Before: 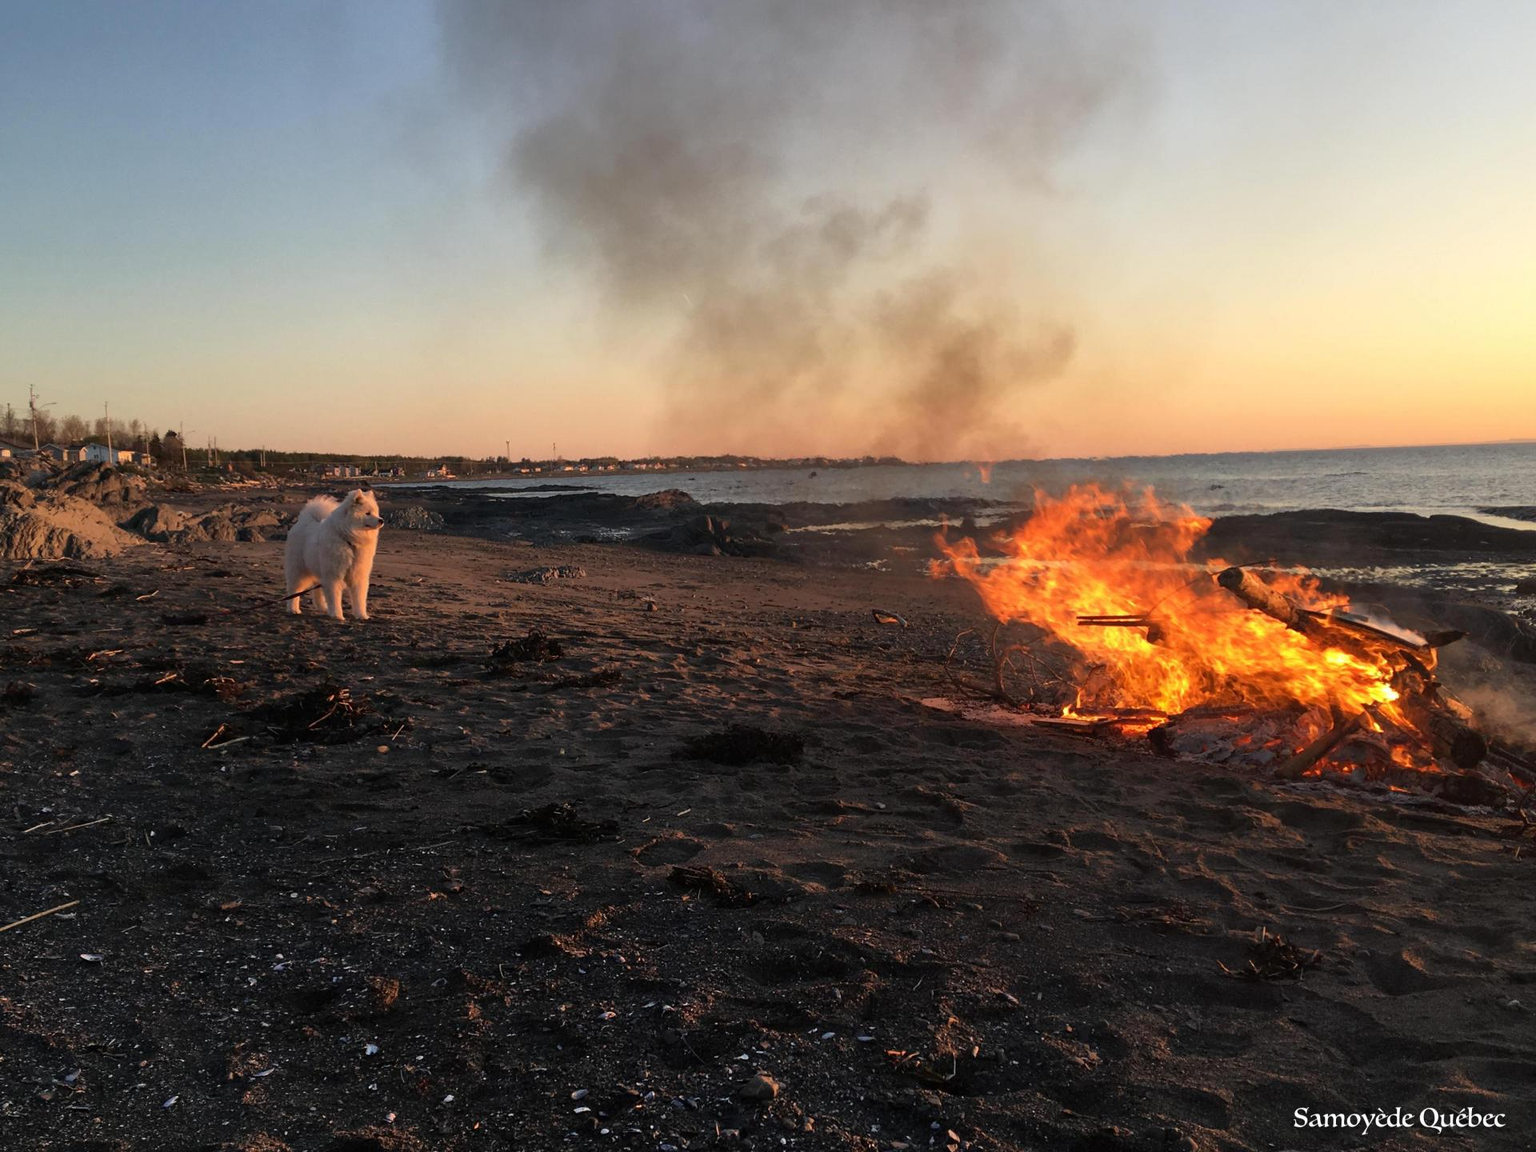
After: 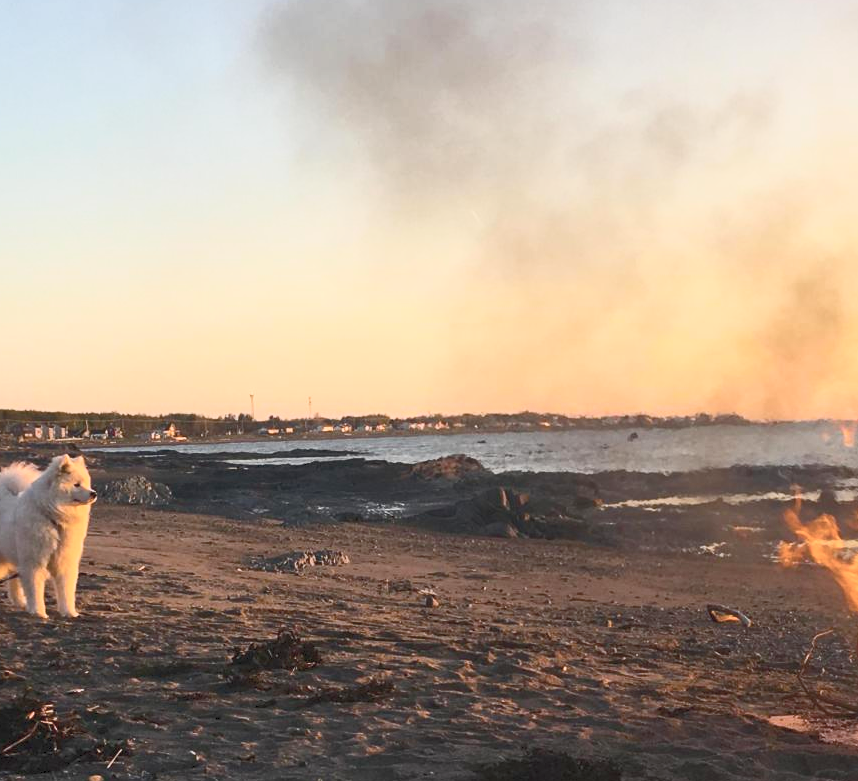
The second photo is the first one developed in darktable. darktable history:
color balance rgb: perceptual saturation grading › global saturation 74.289%, perceptual saturation grading › shadows -29.14%, contrast -29.66%
contrast brightness saturation: contrast 0.583, brightness 0.58, saturation -0.329
crop: left 19.981%, top 10.907%, right 35.283%, bottom 34.846%
